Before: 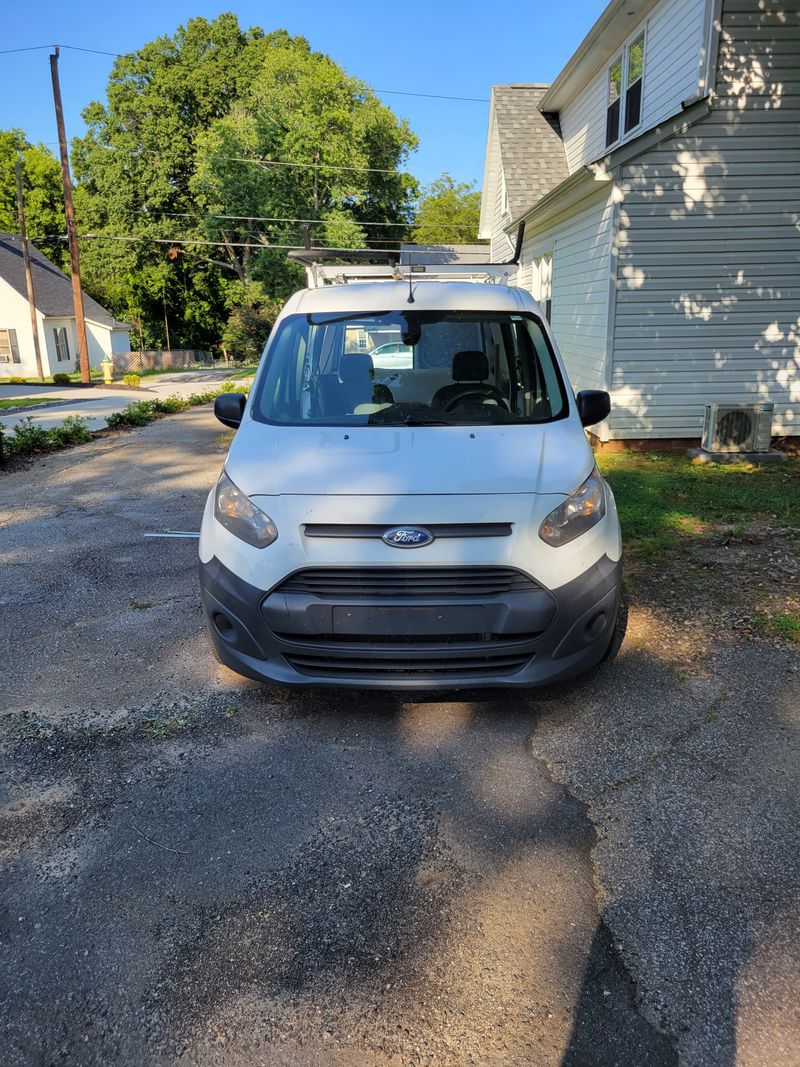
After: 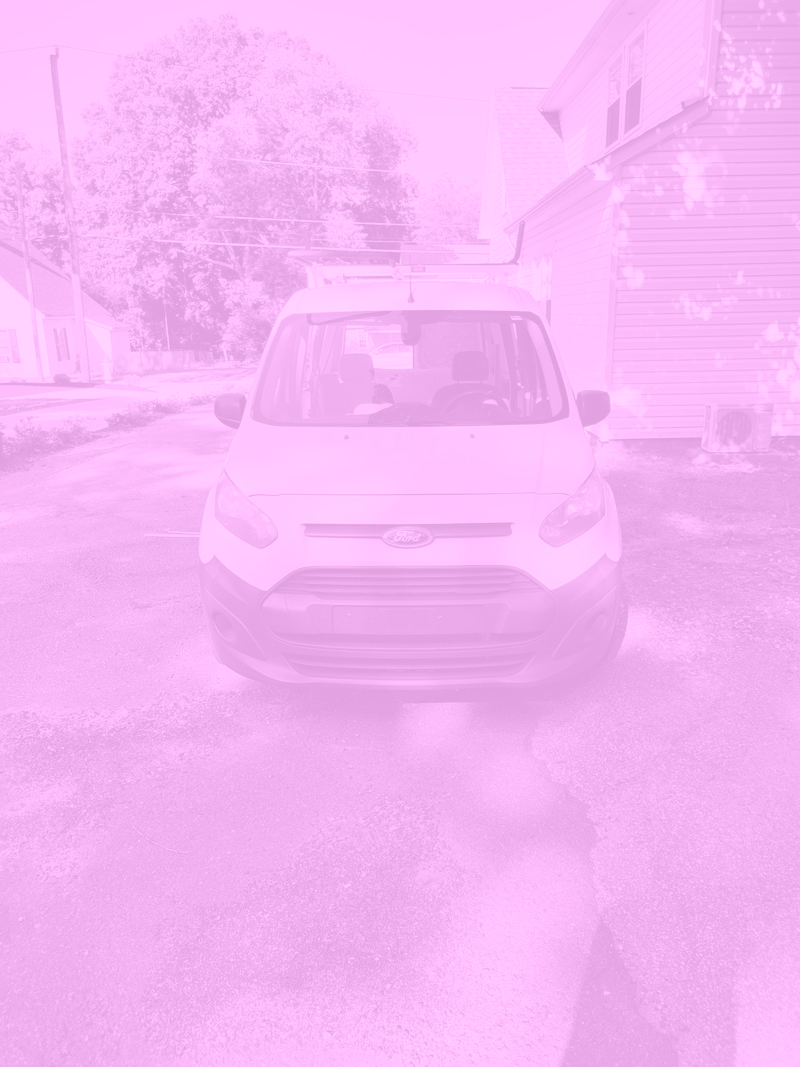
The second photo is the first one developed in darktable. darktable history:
exposure: black level correction -0.014, exposure -0.193 EV, compensate highlight preservation false
color balance rgb: shadows lift › chroma 1%, shadows lift › hue 113°, highlights gain › chroma 0.2%, highlights gain › hue 333°, perceptual saturation grading › global saturation 20%, perceptual saturation grading › highlights -50%, perceptual saturation grading › shadows 25%, contrast -30%
colorize: hue 331.2°, saturation 75%, source mix 30.28%, lightness 70.52%, version 1
